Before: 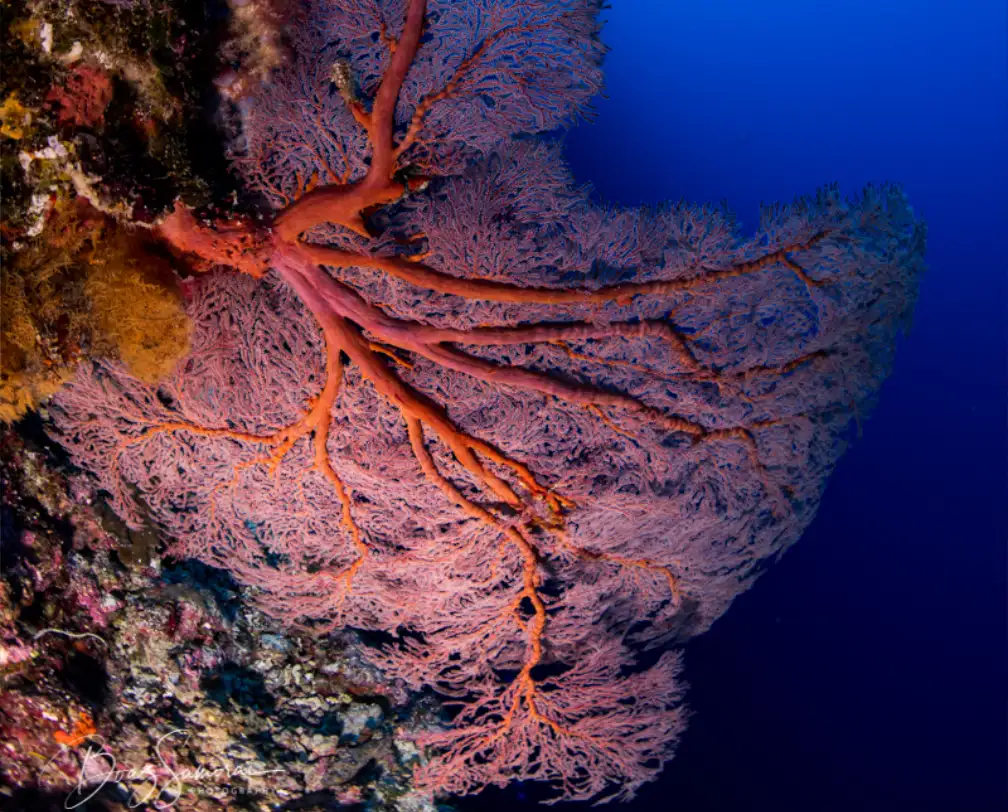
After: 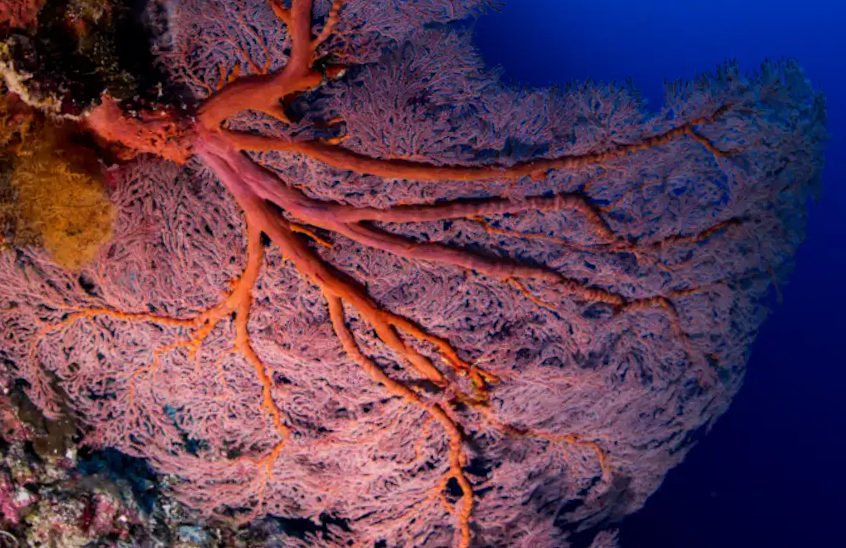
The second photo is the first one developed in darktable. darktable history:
rotate and perspective: rotation -1.68°, lens shift (vertical) -0.146, crop left 0.049, crop right 0.912, crop top 0.032, crop bottom 0.96
crop: left 5.596%, top 10.314%, right 3.534%, bottom 19.395%
